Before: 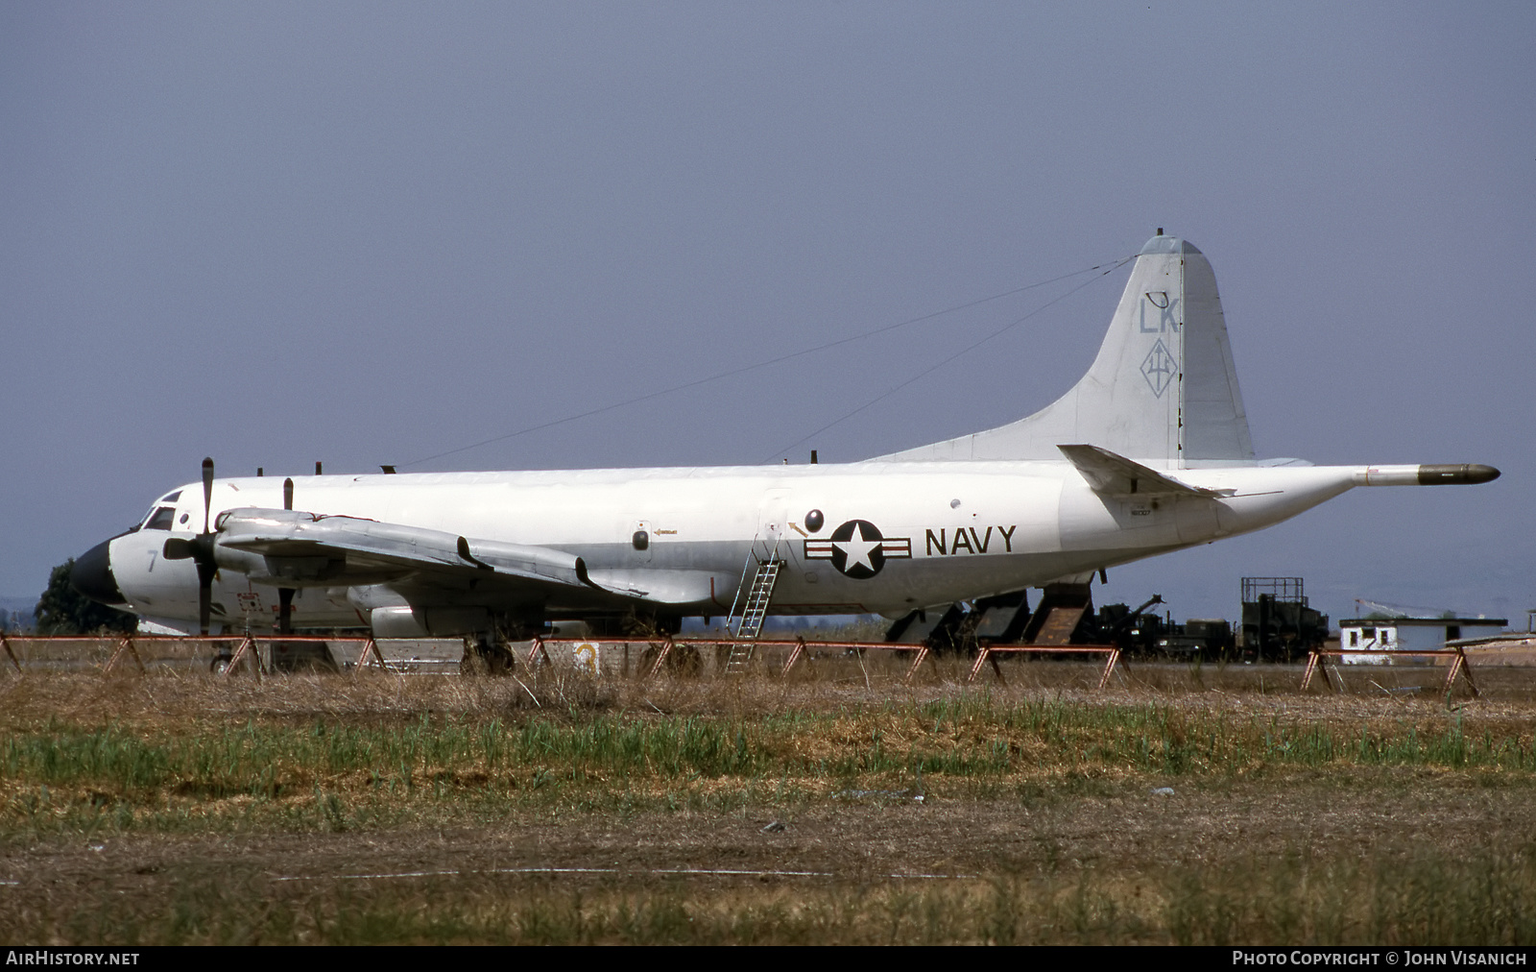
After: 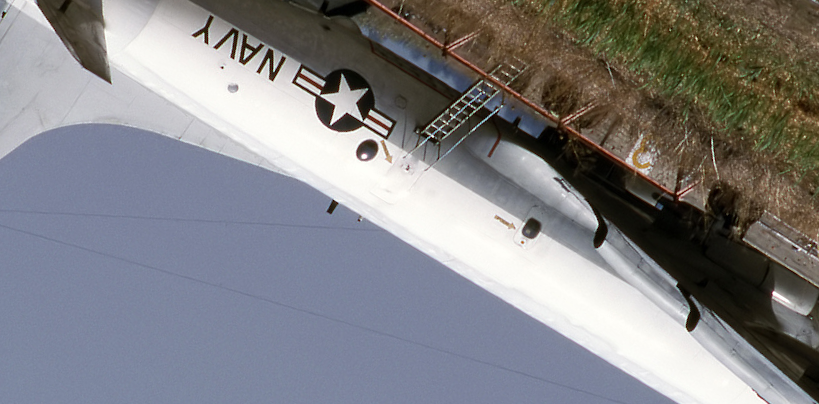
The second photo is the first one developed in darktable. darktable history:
exposure: compensate exposure bias true, compensate highlight preservation false
crop and rotate: angle 148.1°, left 9.13%, top 15.571%, right 4.575%, bottom 17.182%
